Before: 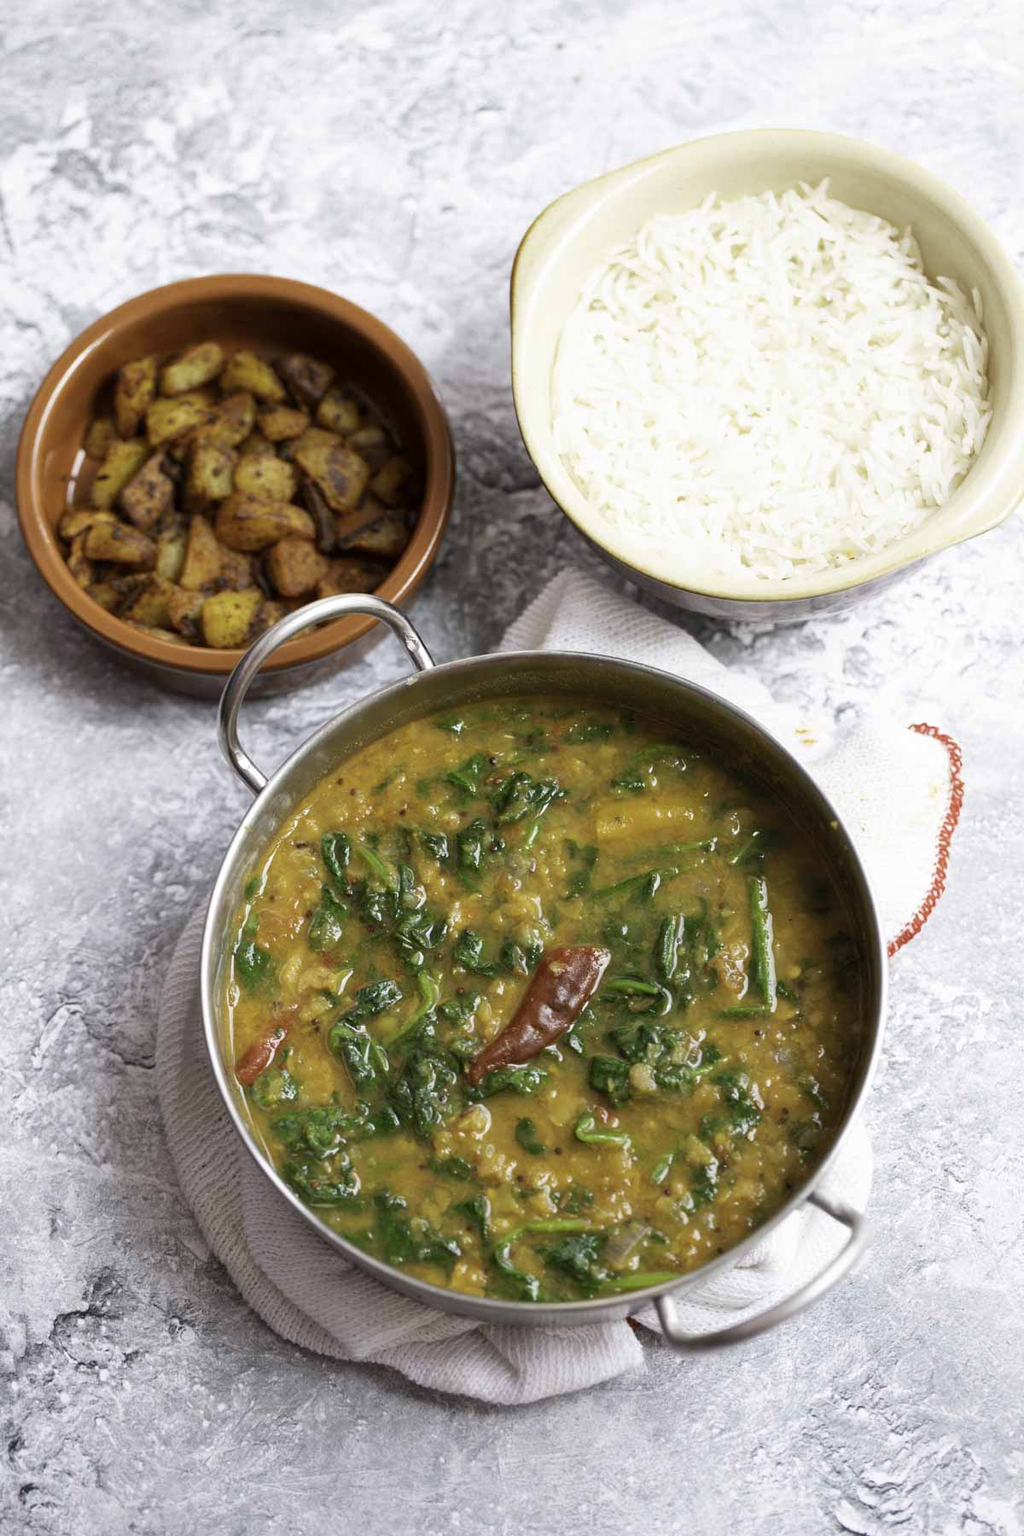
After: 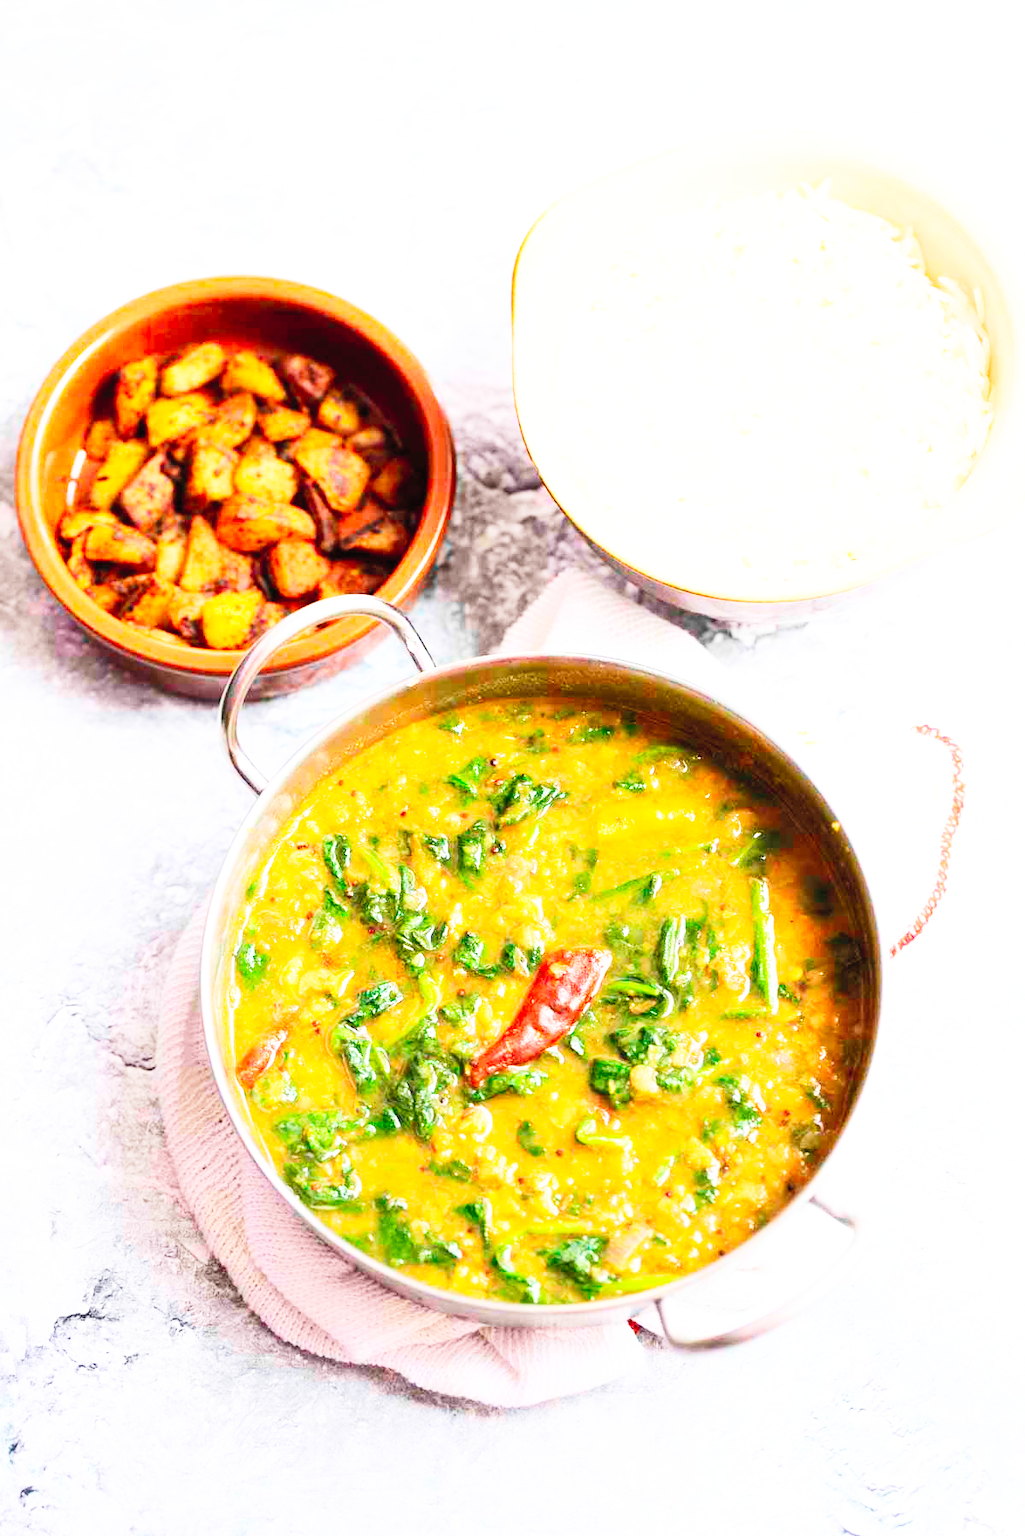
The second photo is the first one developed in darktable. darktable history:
color correction: saturation 0.85
crop: top 0.05%, bottom 0.098%
contrast brightness saturation: contrast 0.24, brightness 0.26, saturation 0.39
base curve: curves: ch0 [(0, 0) (0.007, 0.004) (0.027, 0.03) (0.046, 0.07) (0.207, 0.54) (0.442, 0.872) (0.673, 0.972) (1, 1)], preserve colors none
